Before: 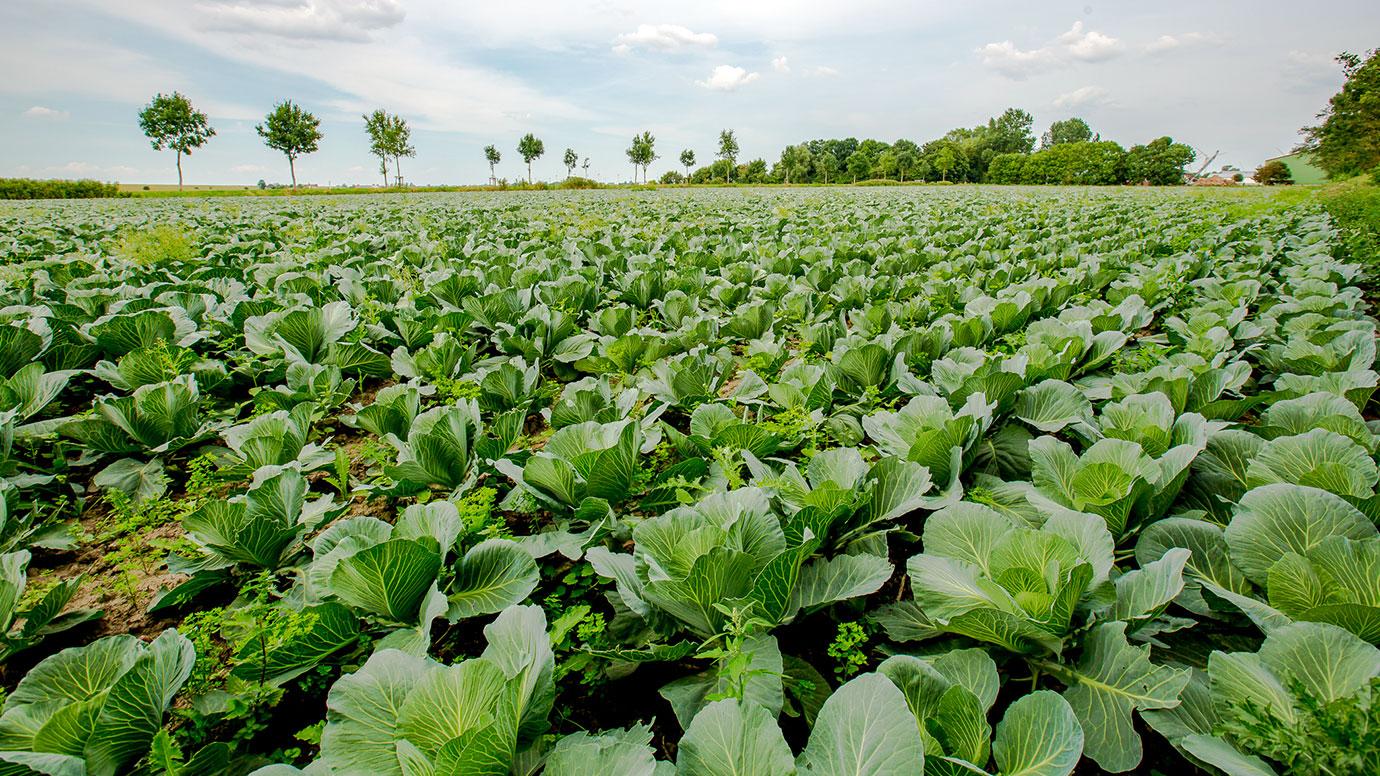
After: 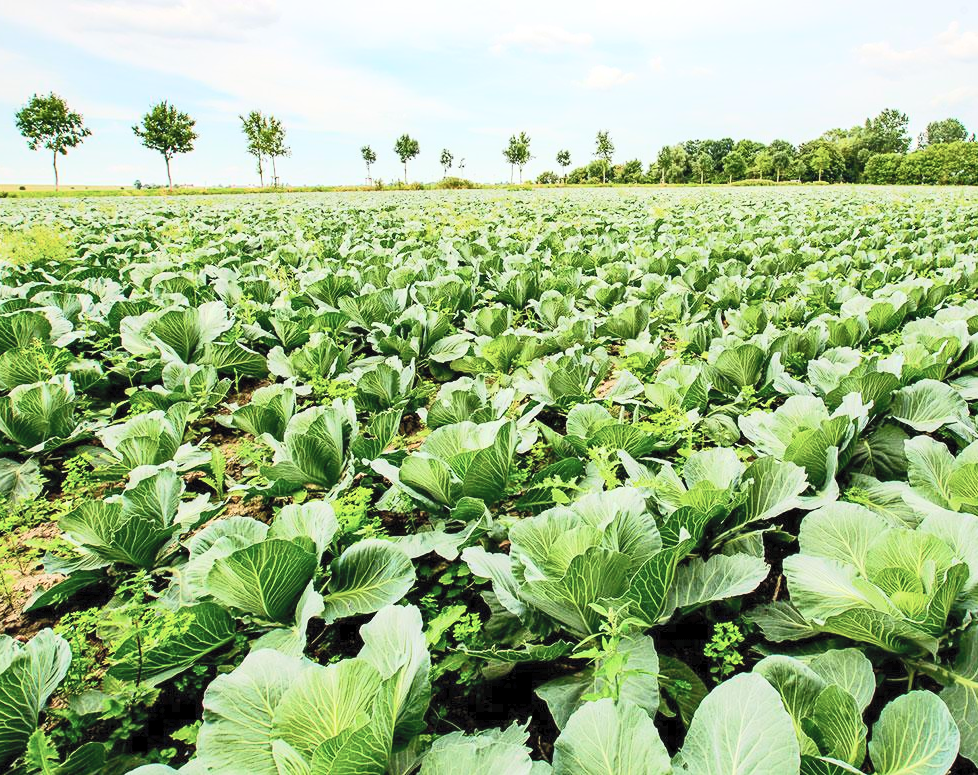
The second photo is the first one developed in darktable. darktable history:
tone equalizer: on, module defaults
contrast brightness saturation: contrast 0.377, brightness 0.514
crop and rotate: left 9.024%, right 20.102%
shadows and highlights: shadows 36.15, highlights -27.19, soften with gaussian
